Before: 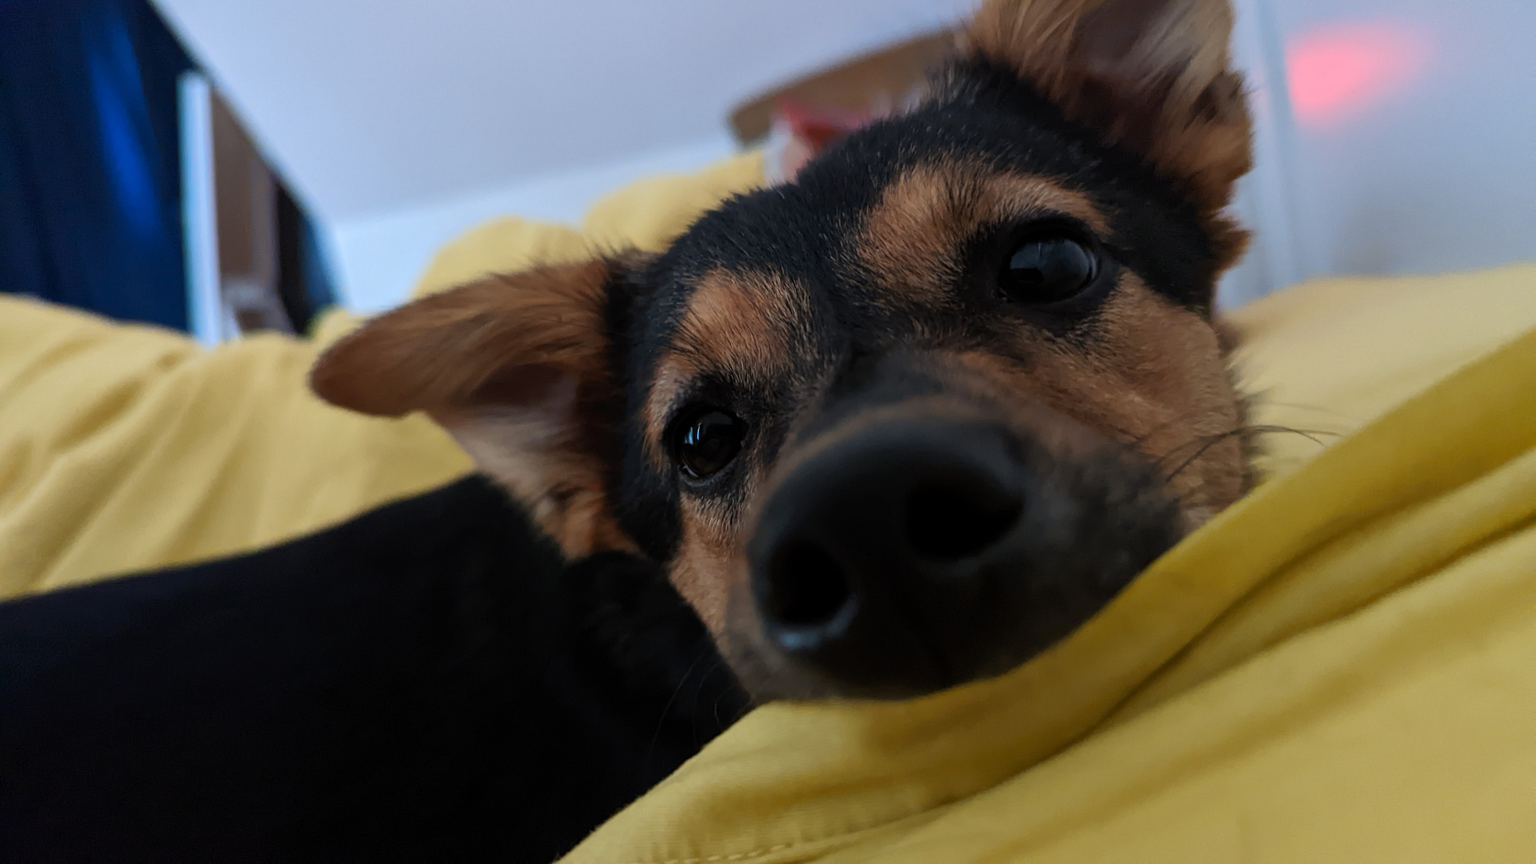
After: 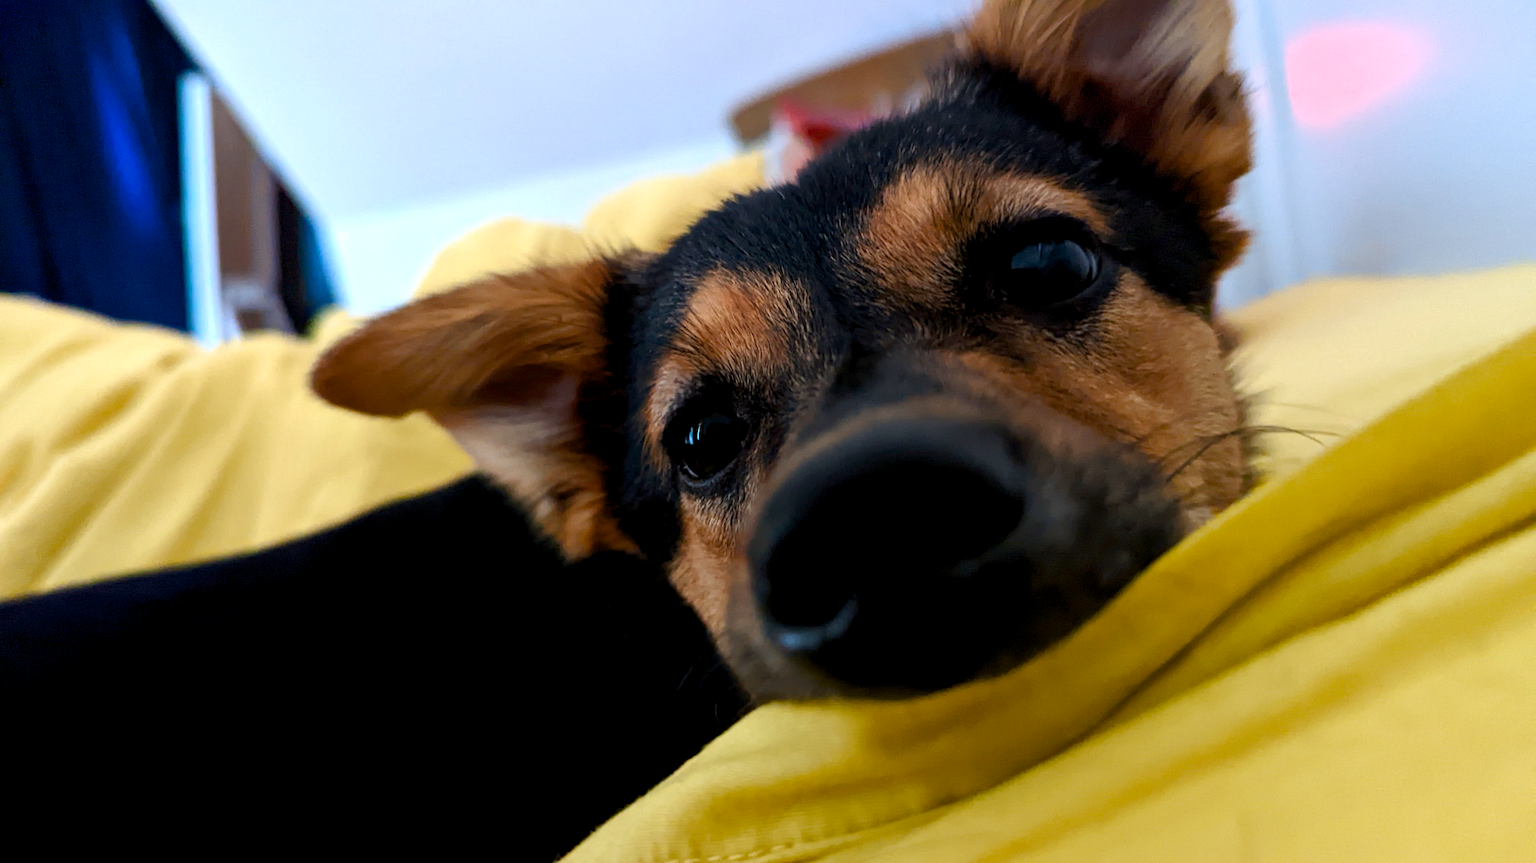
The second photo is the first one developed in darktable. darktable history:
exposure: black level correction 0.001, exposure 0.5 EV, compensate exposure bias true, compensate highlight preservation false
color balance rgb: global offset › luminance -0.51%, perceptual saturation grading › global saturation 27.53%, perceptual saturation grading › highlights -25%, perceptual saturation grading › shadows 25%, perceptual brilliance grading › highlights 6.62%, perceptual brilliance grading › mid-tones 17.07%, perceptual brilliance grading › shadows -5.23%
